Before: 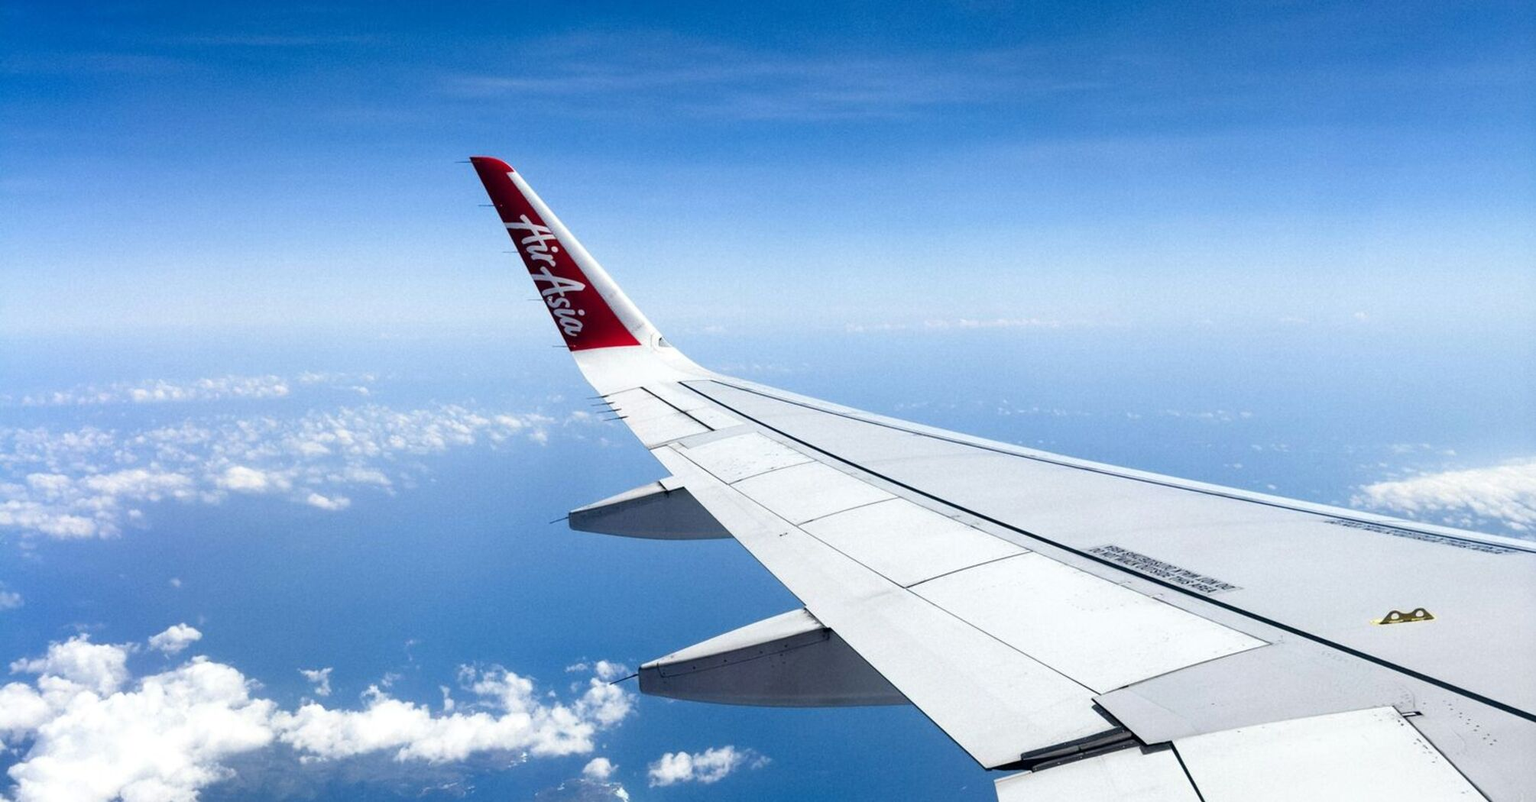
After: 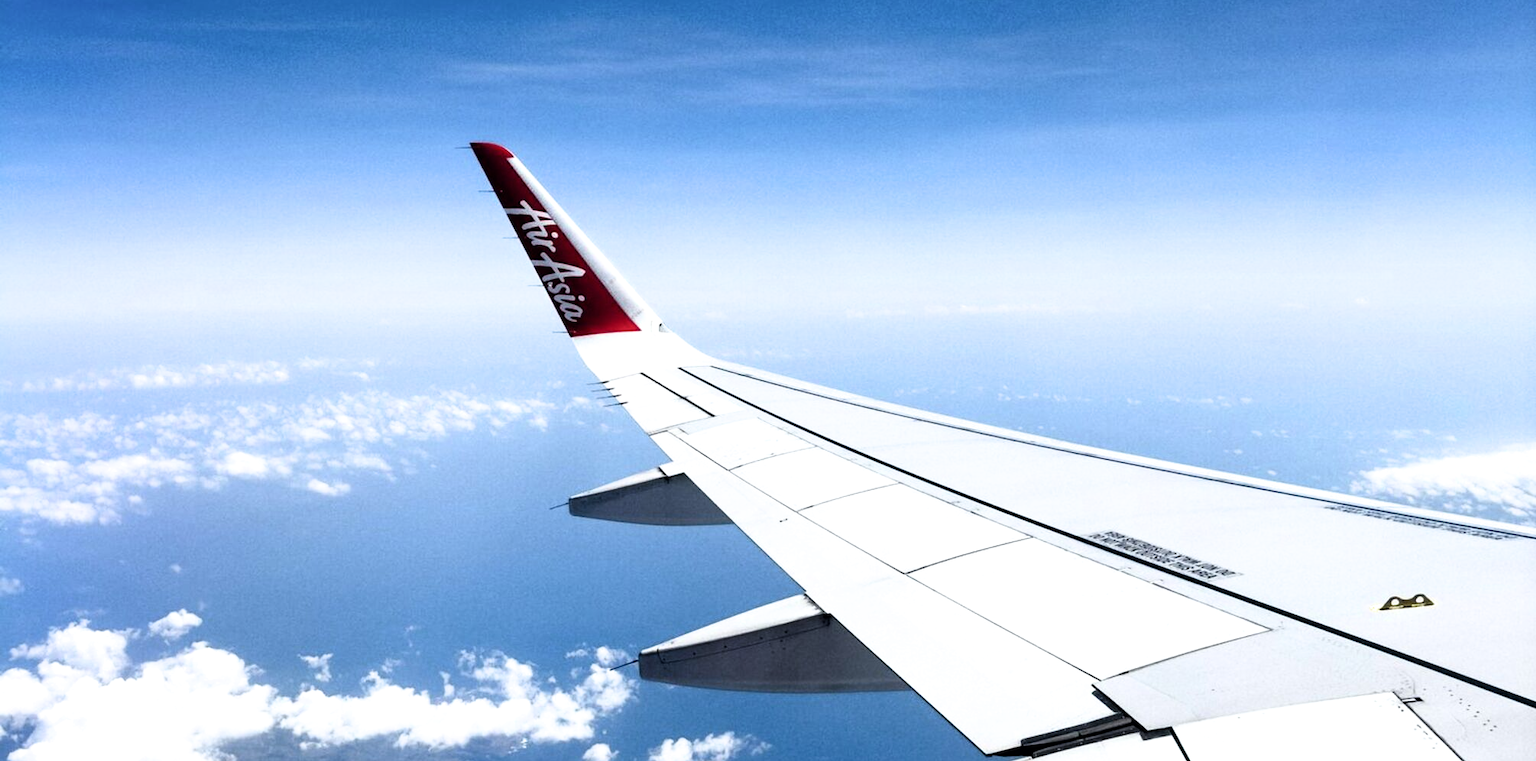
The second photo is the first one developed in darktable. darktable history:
filmic rgb: black relative exposure -7.97 EV, white relative exposure 2.19 EV, threshold 5.99 EV, hardness 7.04, color science v6 (2022), iterations of high-quality reconstruction 0, enable highlight reconstruction true
crop and rotate: top 1.948%, bottom 3.146%
local contrast: mode bilateral grid, contrast 15, coarseness 37, detail 105%, midtone range 0.2
